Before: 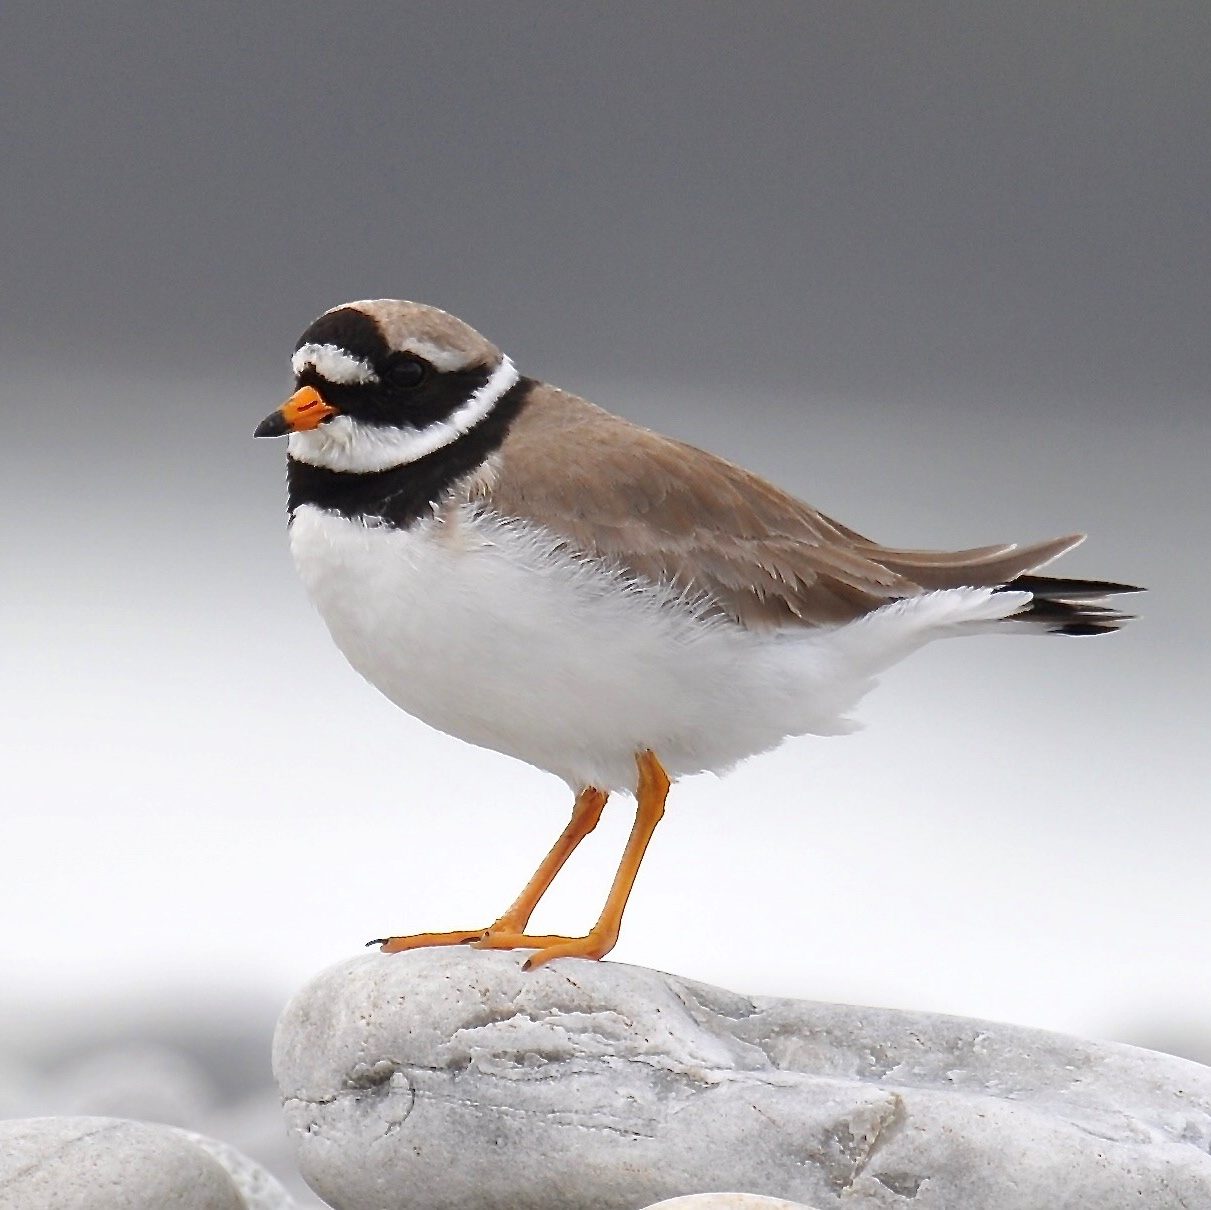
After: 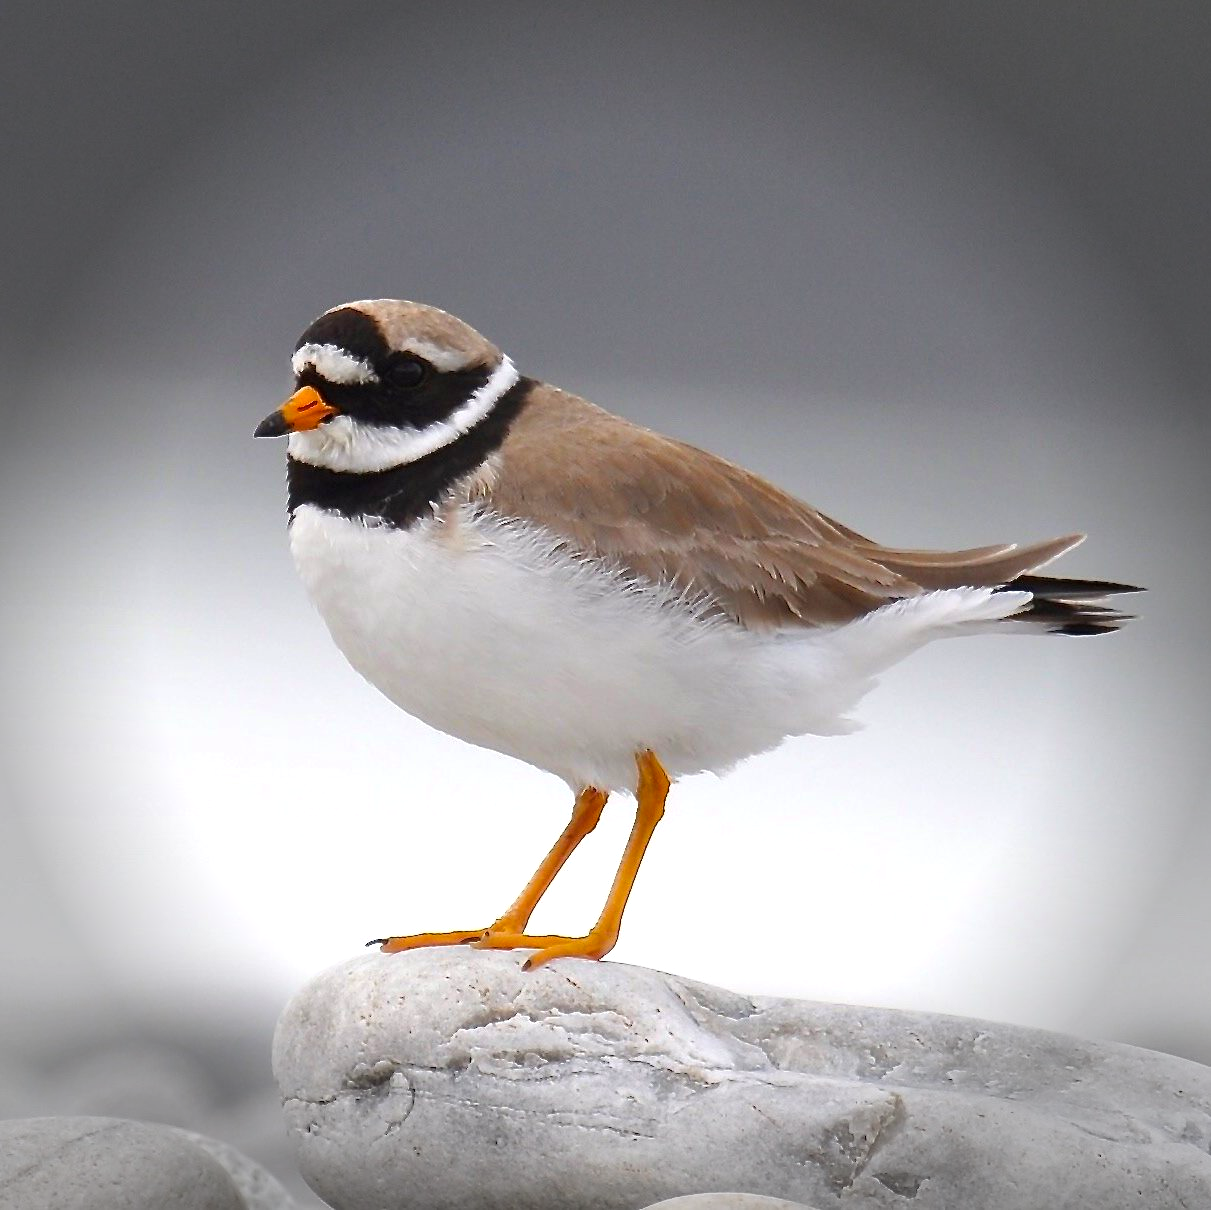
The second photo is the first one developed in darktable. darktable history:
color balance rgb: perceptual saturation grading › global saturation 18.651%, perceptual brilliance grading › global brilliance 3.051%, global vibrance 20%
vignetting: fall-off start 76.73%, fall-off radius 28.35%, width/height ratio 0.979, unbound false
contrast equalizer: y [[0.5 ×6], [0.5 ×6], [0.5, 0.5, 0.501, 0.545, 0.707, 0.863], [0 ×6], [0 ×6]]
